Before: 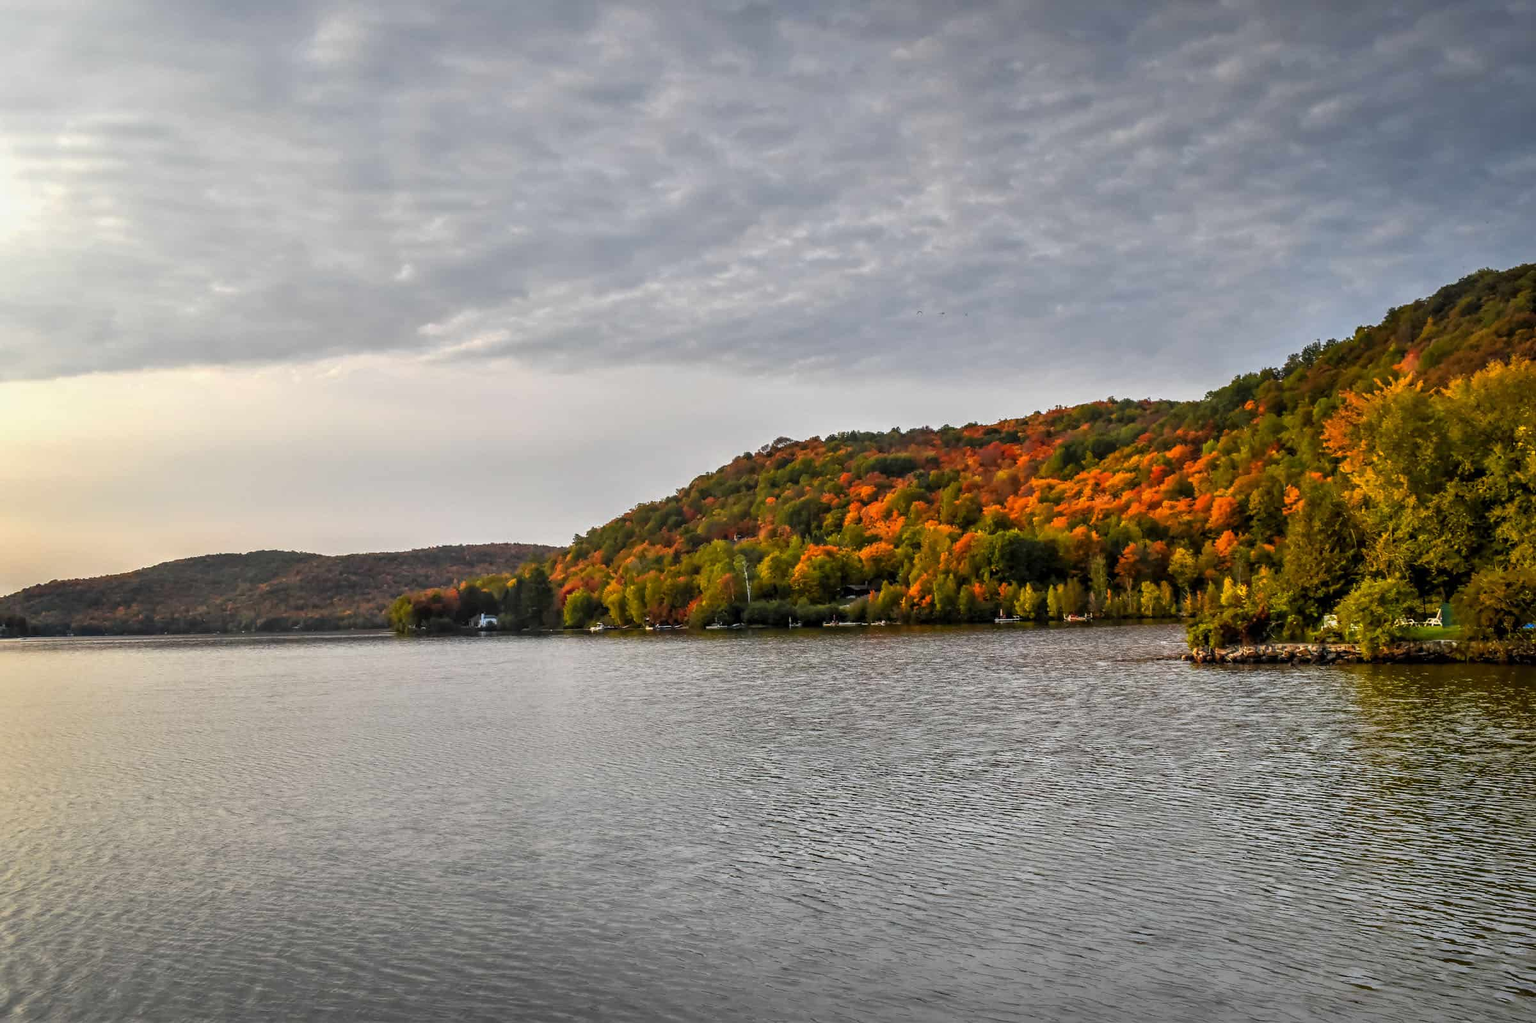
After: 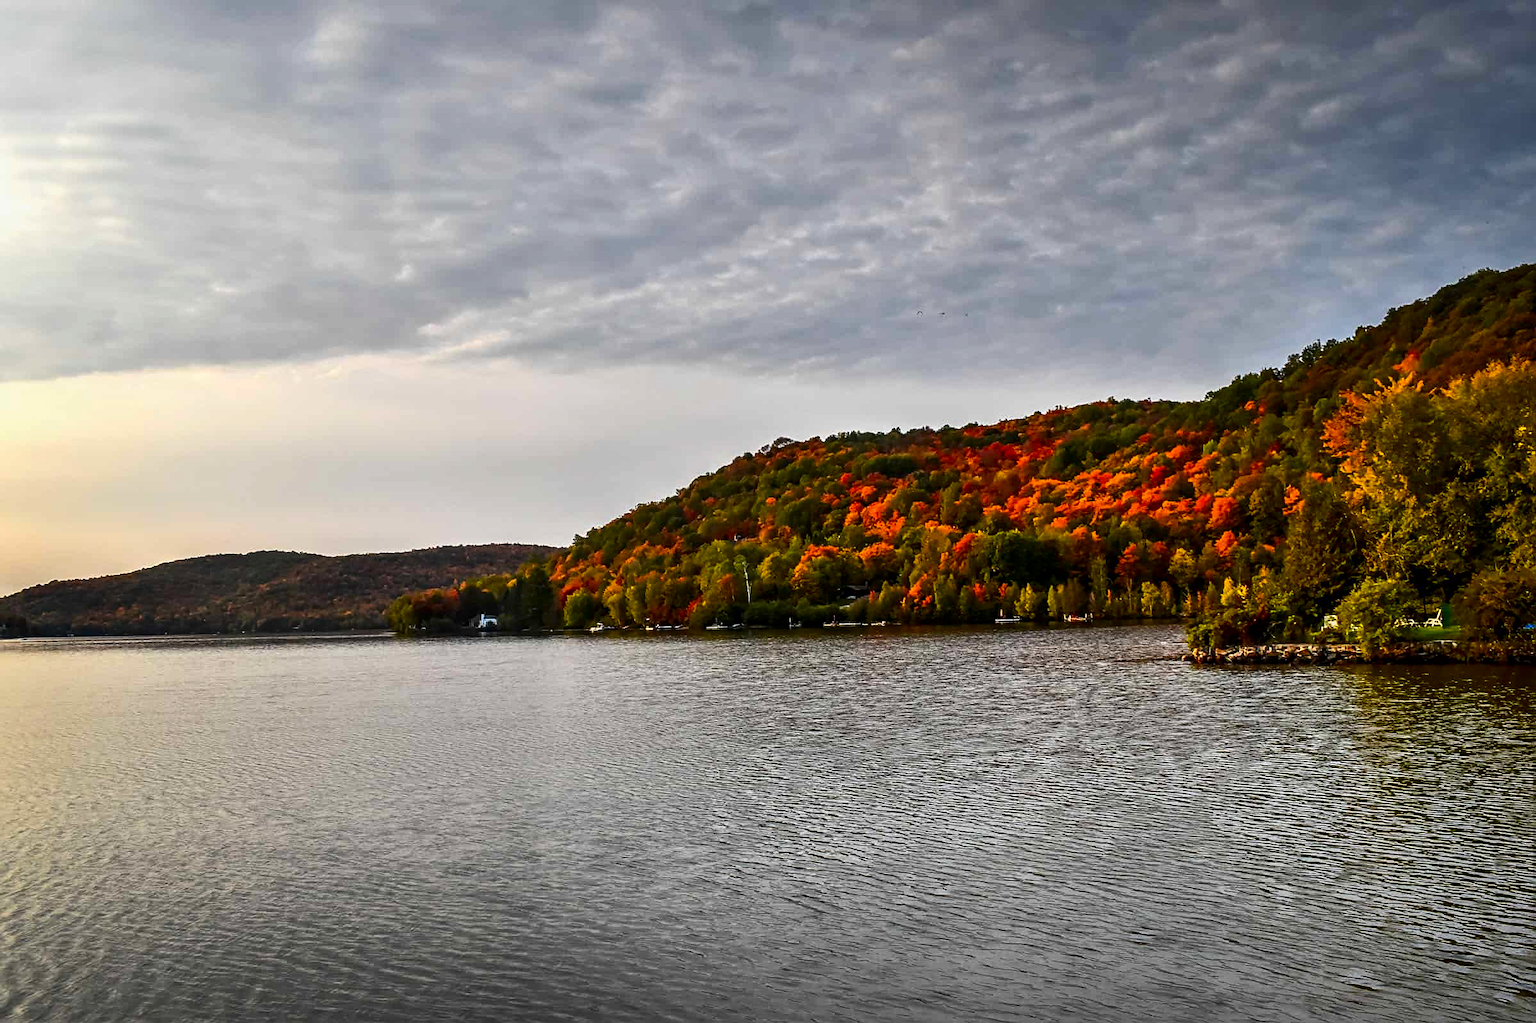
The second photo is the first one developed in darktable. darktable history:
sharpen: on, module defaults
contrast brightness saturation: contrast 0.19, brightness -0.11, saturation 0.21
